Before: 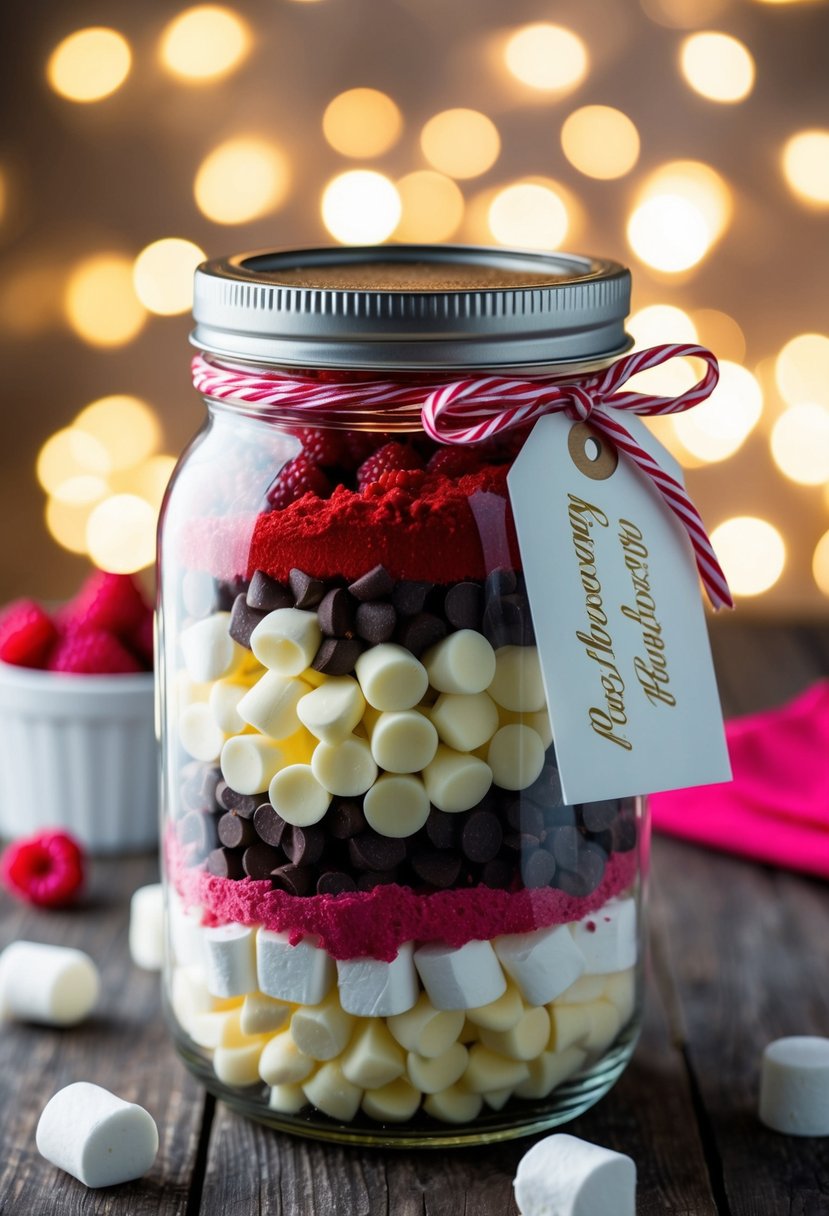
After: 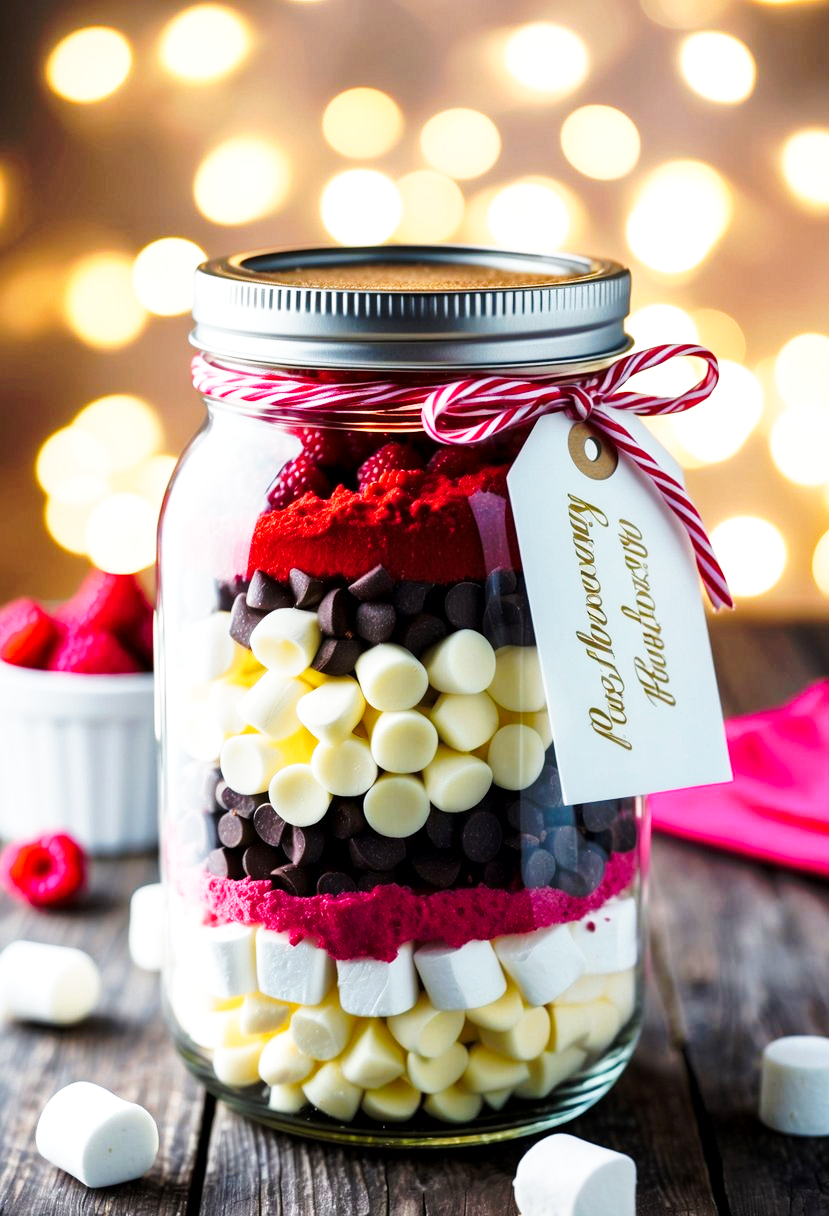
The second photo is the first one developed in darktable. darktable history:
local contrast: mode bilateral grid, contrast 20, coarseness 50, detail 130%, midtone range 0.2
tone curve: curves: ch0 [(0, 0) (0.003, 0.003) (0.011, 0.013) (0.025, 0.029) (0.044, 0.052) (0.069, 0.082) (0.1, 0.118) (0.136, 0.161) (0.177, 0.21) (0.224, 0.27) (0.277, 0.38) (0.335, 0.49) (0.399, 0.594) (0.468, 0.692) (0.543, 0.794) (0.623, 0.857) (0.709, 0.919) (0.801, 0.955) (0.898, 0.978) (1, 1)], preserve colors none
